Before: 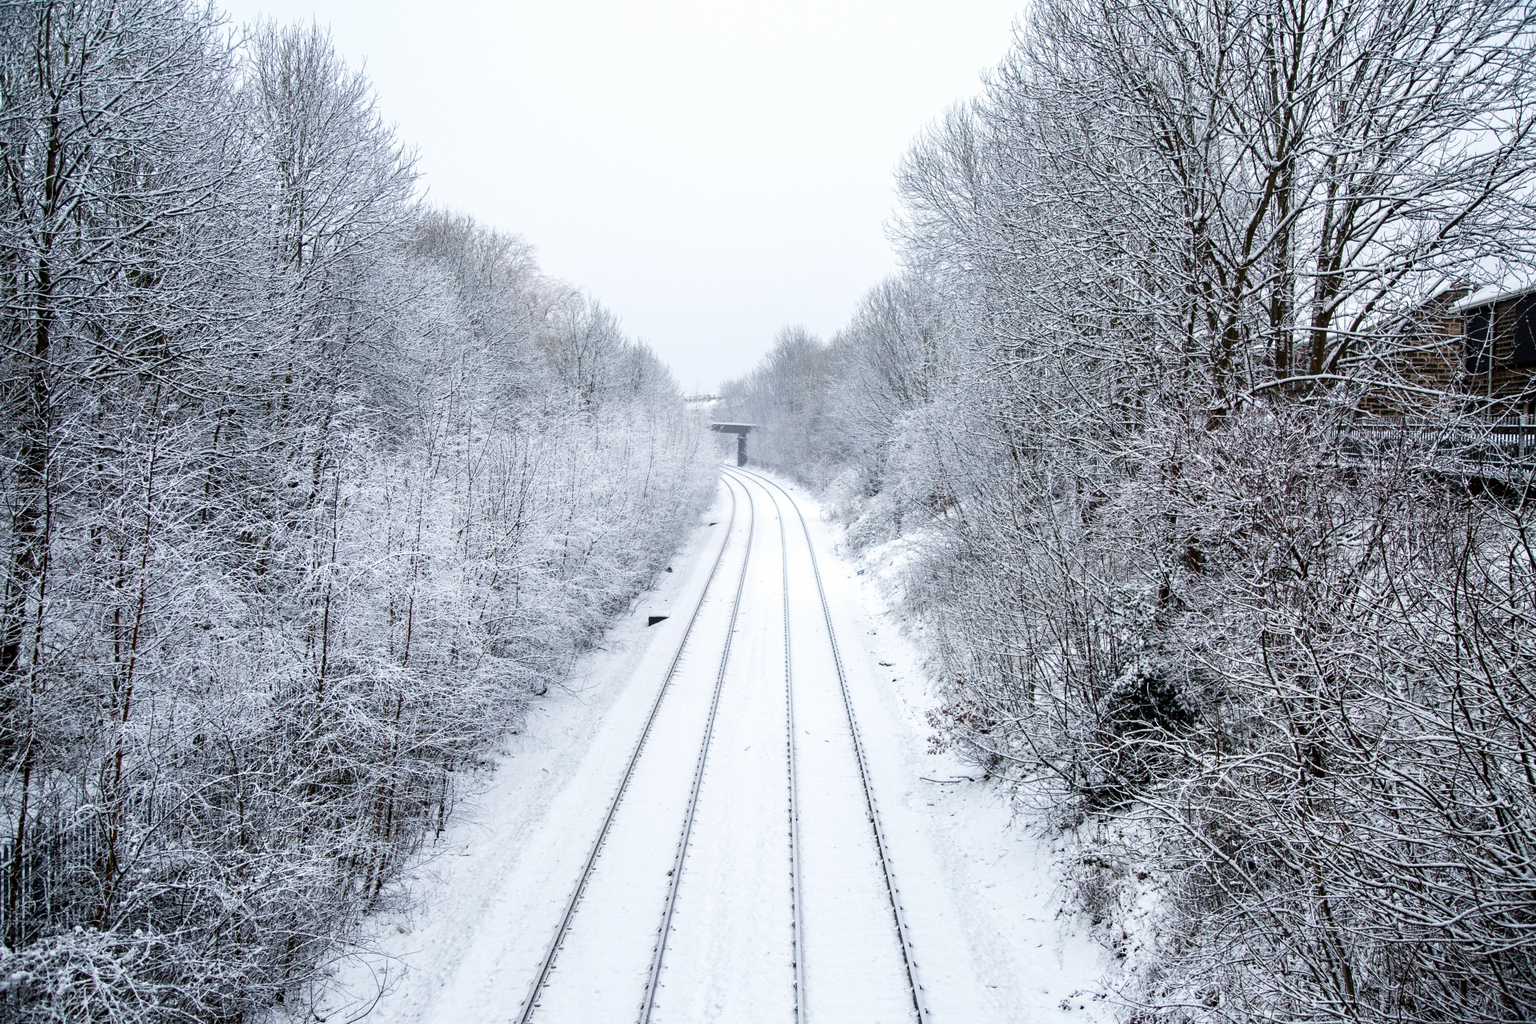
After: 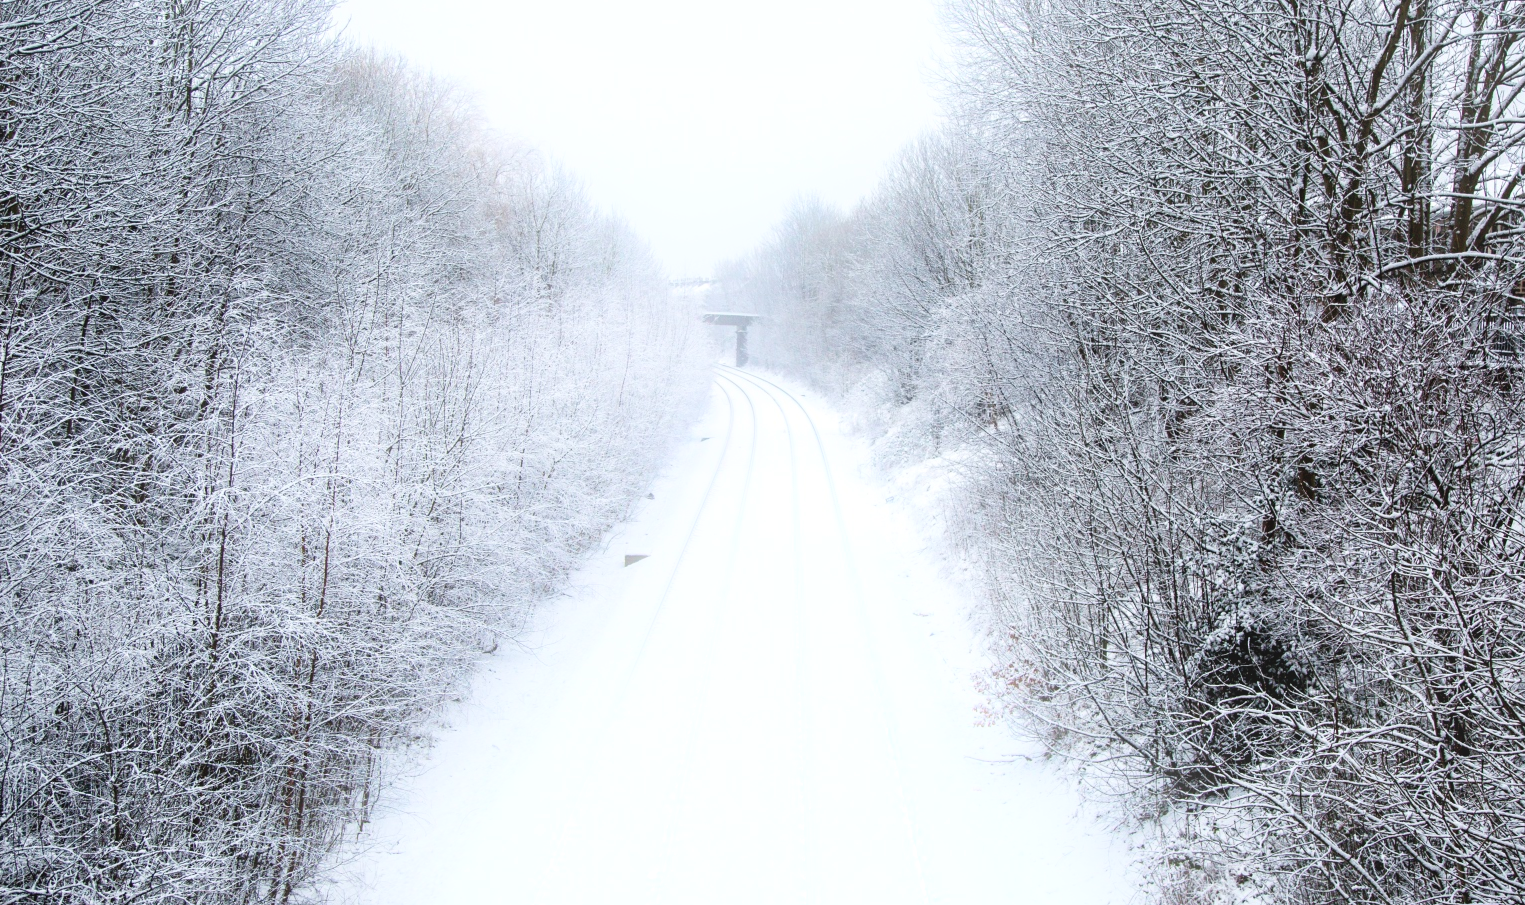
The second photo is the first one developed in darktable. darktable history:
bloom: size 16%, threshold 98%, strength 20%
shadows and highlights: radius 93.07, shadows -14.46, white point adjustment 0.23, highlights 31.48, compress 48.23%, highlights color adjustment 52.79%, soften with gaussian
crop: left 9.712%, top 16.928%, right 10.845%, bottom 12.332%
